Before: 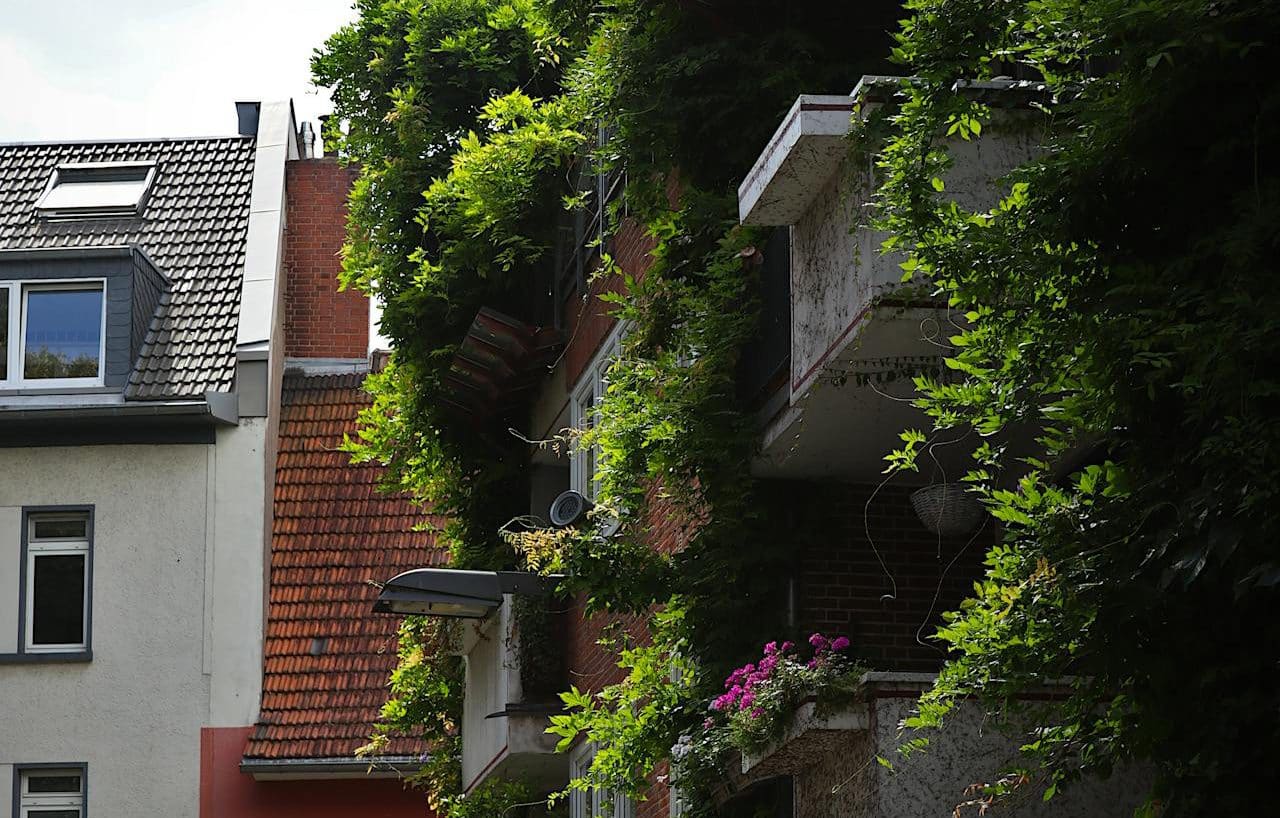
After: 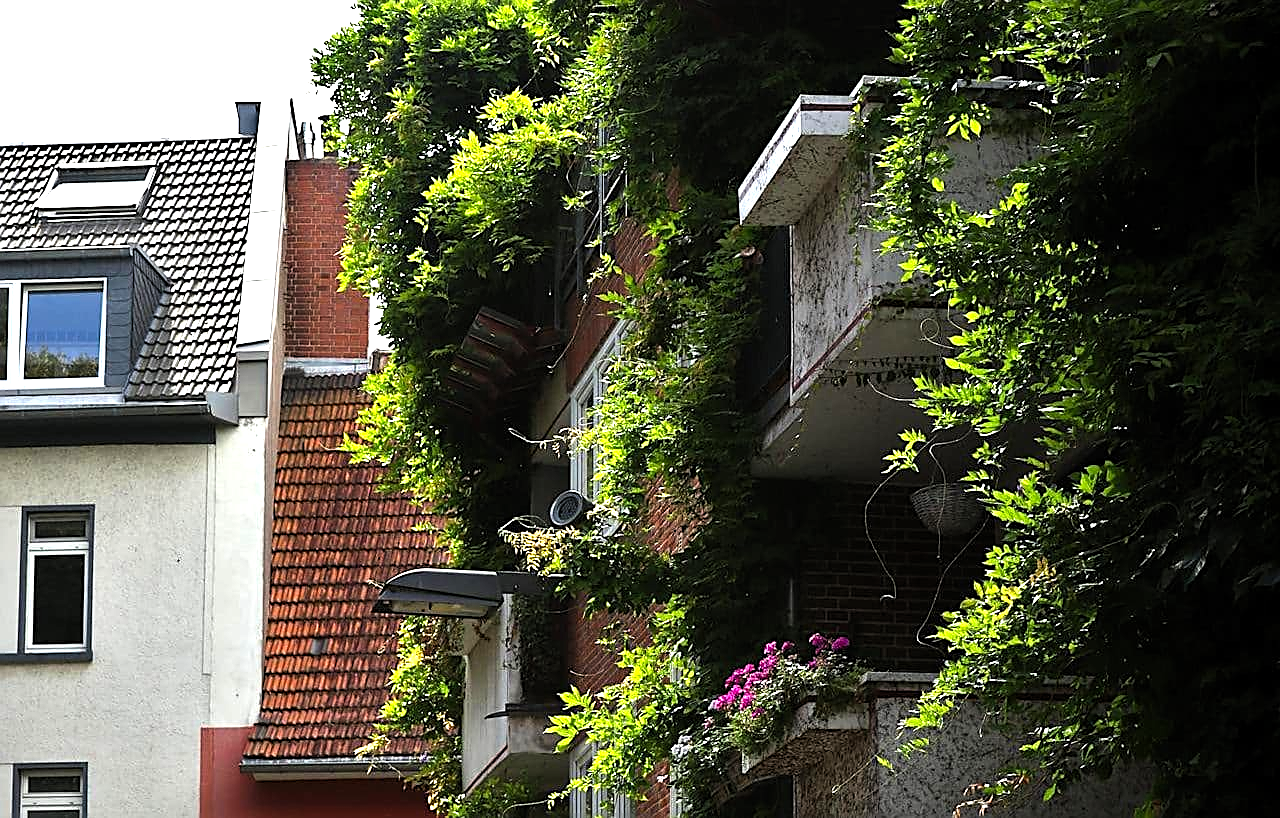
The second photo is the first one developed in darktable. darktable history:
levels: levels [0.012, 0.367, 0.697]
sharpen: on, module defaults
